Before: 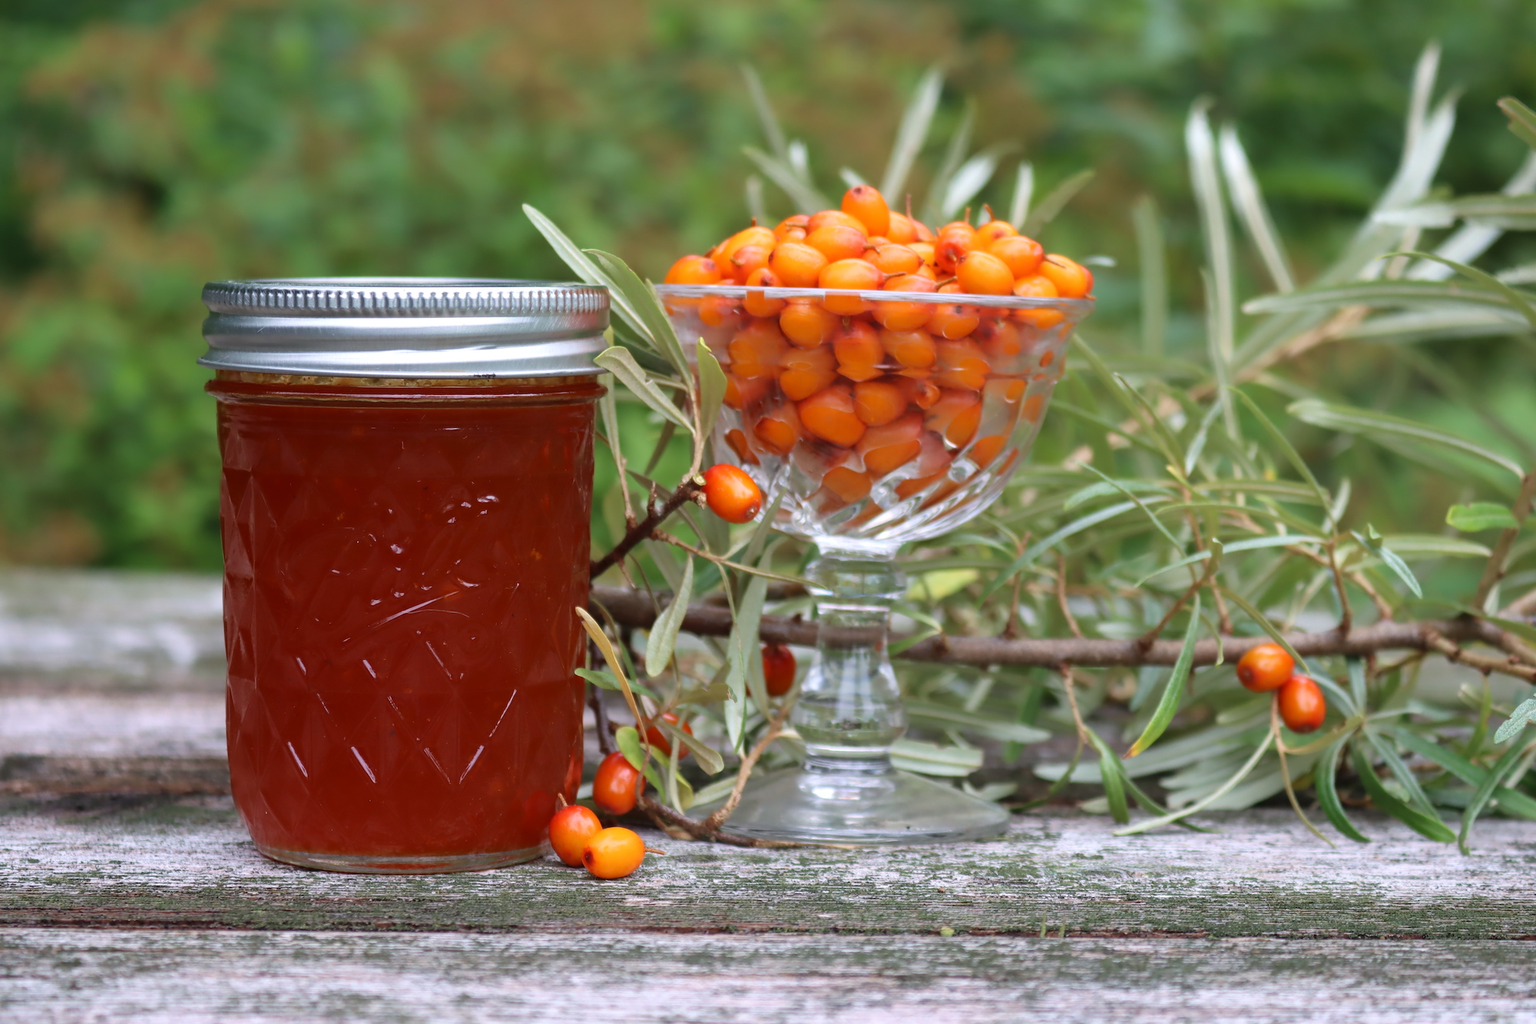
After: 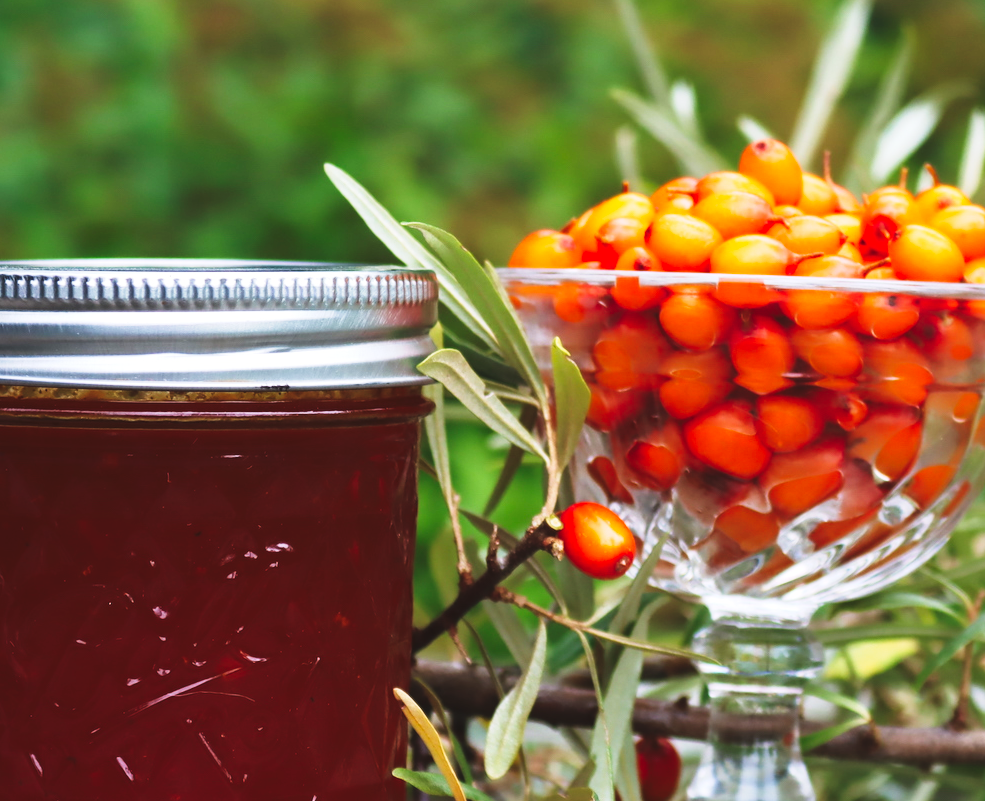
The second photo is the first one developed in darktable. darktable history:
tone curve: curves: ch0 [(0, 0) (0.003, 0.06) (0.011, 0.059) (0.025, 0.065) (0.044, 0.076) (0.069, 0.088) (0.1, 0.102) (0.136, 0.116) (0.177, 0.137) (0.224, 0.169) (0.277, 0.214) (0.335, 0.271) (0.399, 0.356) (0.468, 0.459) (0.543, 0.579) (0.623, 0.705) (0.709, 0.823) (0.801, 0.918) (0.898, 0.963) (1, 1)], preserve colors none
crop: left 17.835%, top 7.675%, right 32.881%, bottom 32.213%
